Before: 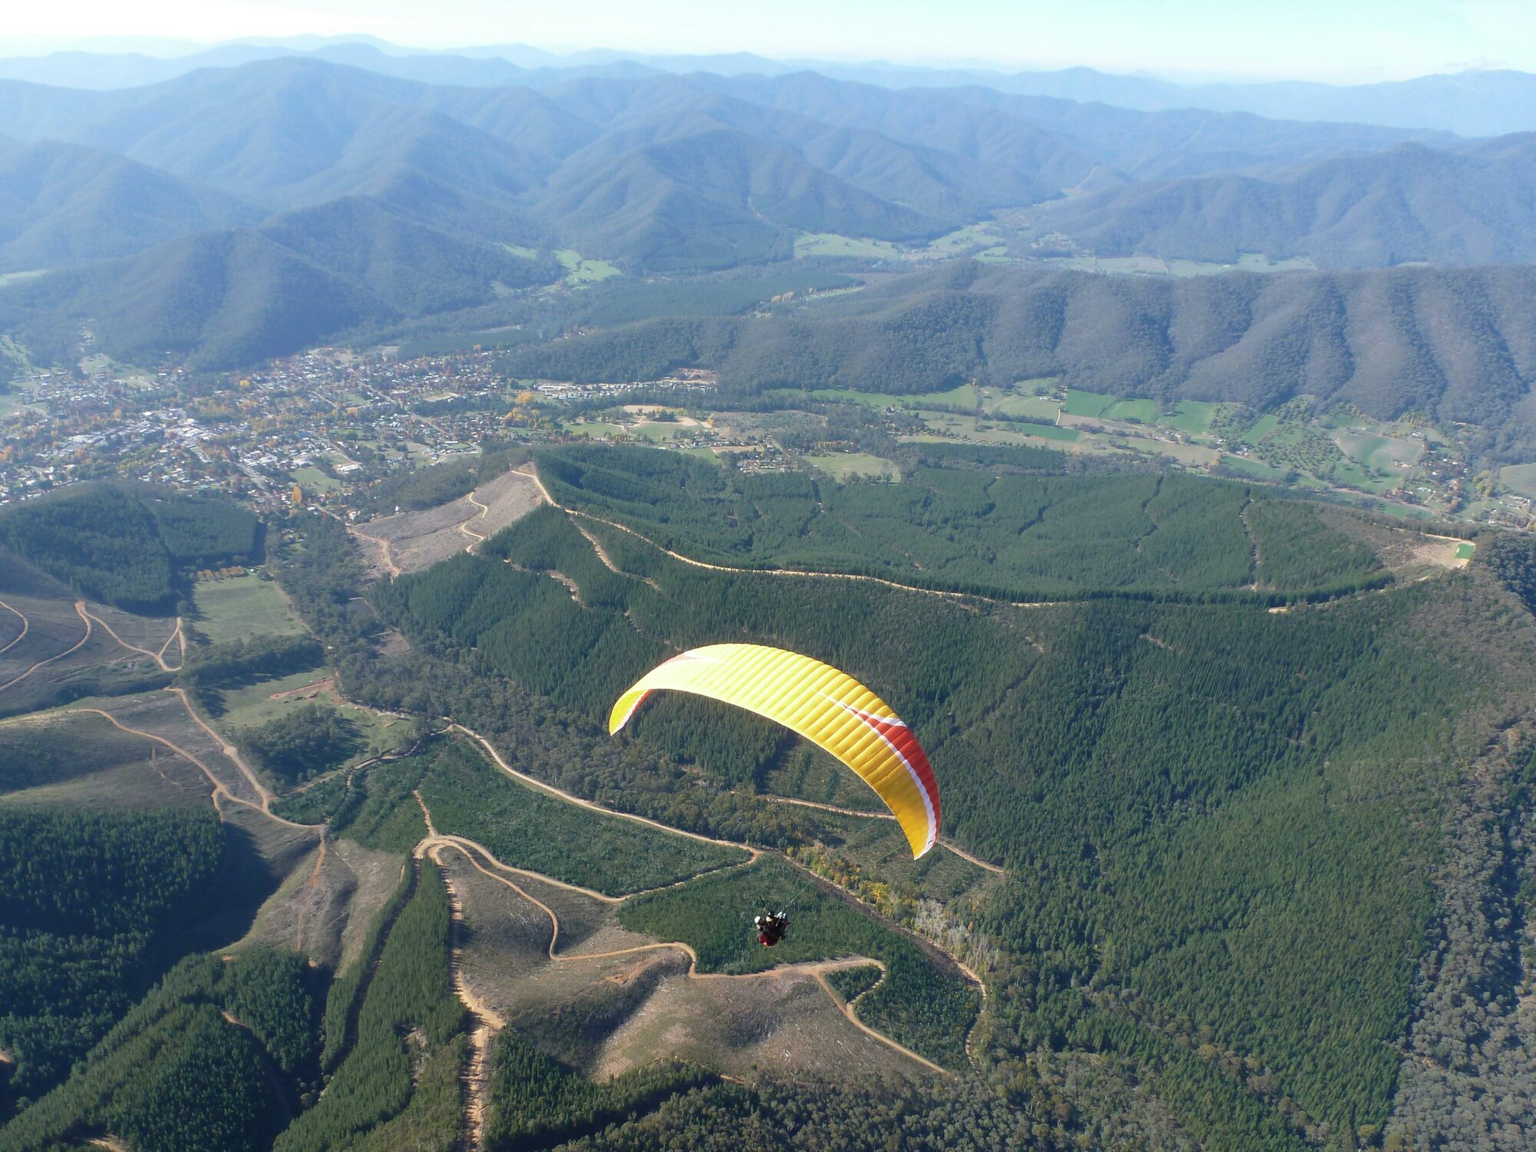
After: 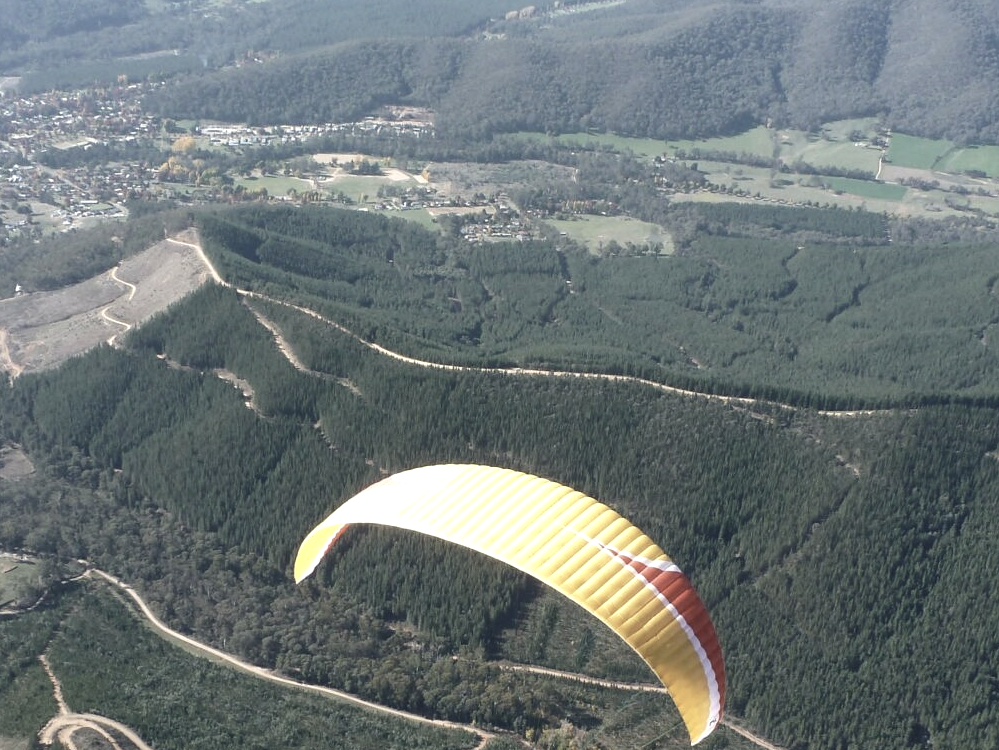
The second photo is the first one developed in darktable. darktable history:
color correction: saturation 0.57
tone equalizer: -8 EV -0.417 EV, -7 EV -0.389 EV, -6 EV -0.333 EV, -5 EV -0.222 EV, -3 EV 0.222 EV, -2 EV 0.333 EV, -1 EV 0.389 EV, +0 EV 0.417 EV, edges refinement/feathering 500, mask exposure compensation -1.57 EV, preserve details no
crop: left 25%, top 25%, right 25%, bottom 25%
